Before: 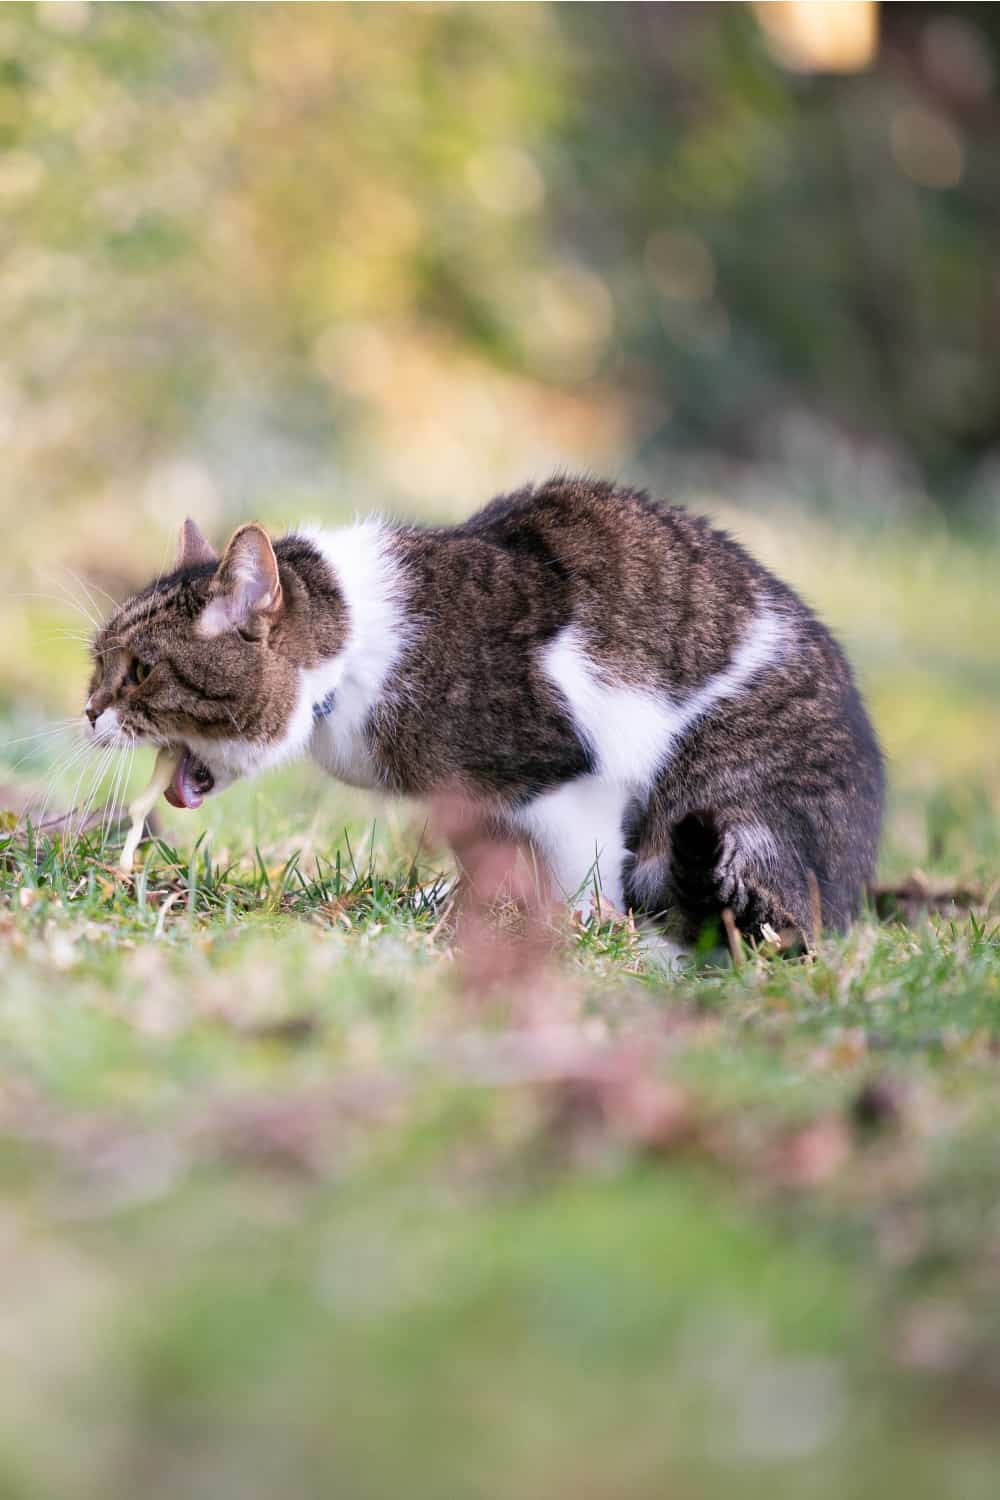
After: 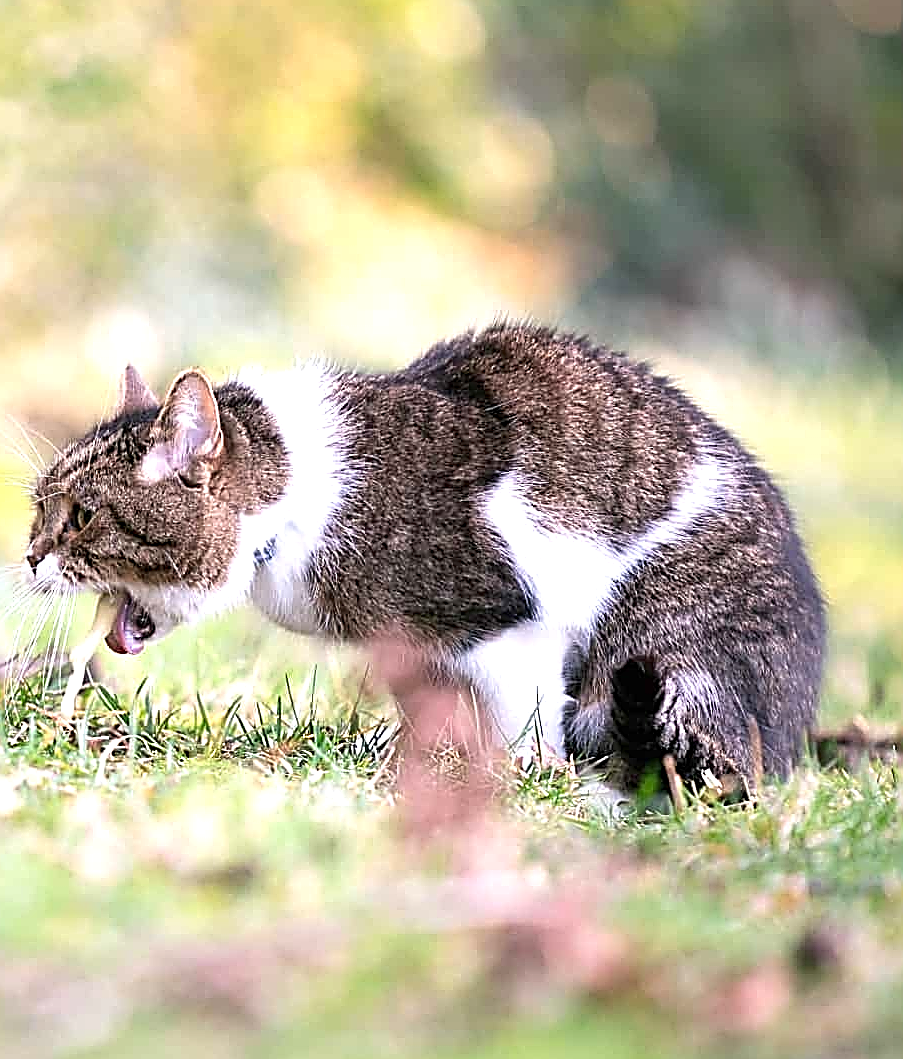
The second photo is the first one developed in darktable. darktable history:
crop: left 5.927%, top 10.282%, right 3.763%, bottom 19.08%
sharpen: amount 1.87
exposure: black level correction 0, exposure 0.69 EV, compensate exposure bias true, compensate highlight preservation false
